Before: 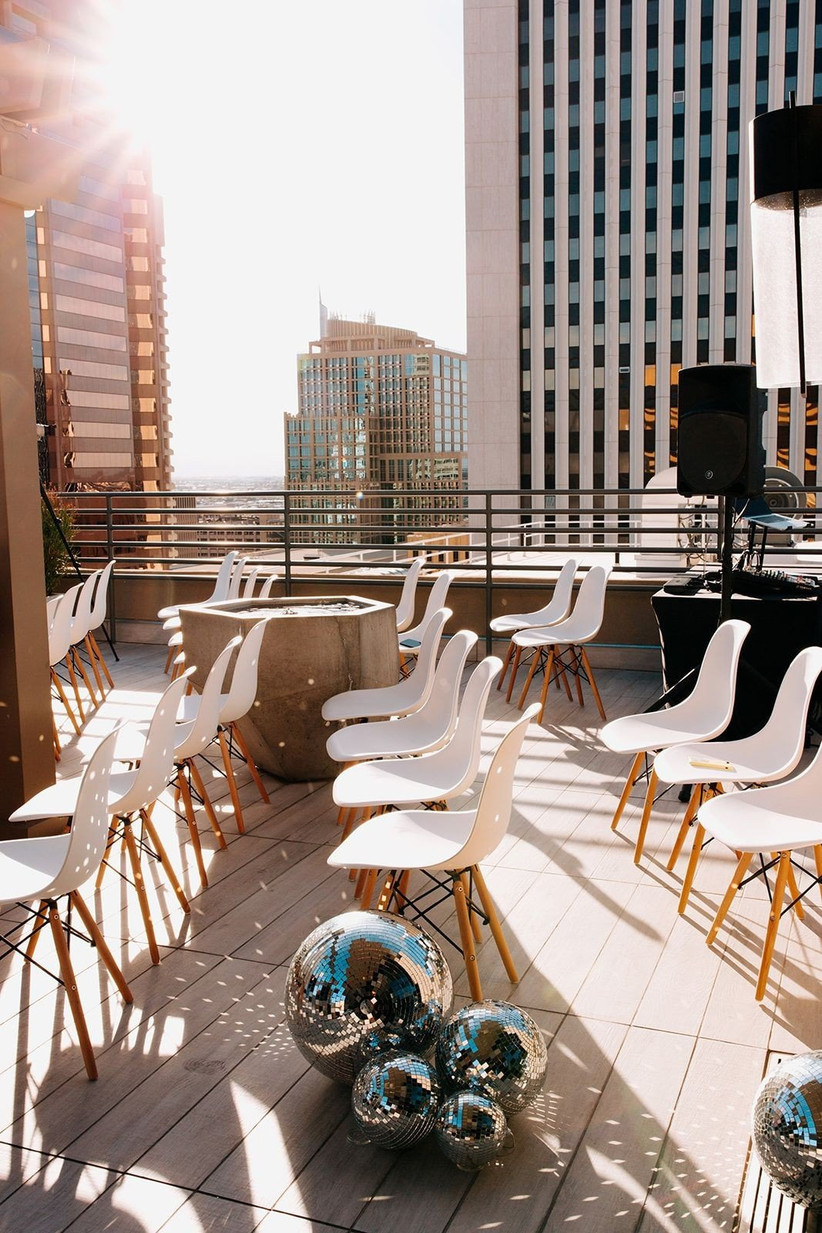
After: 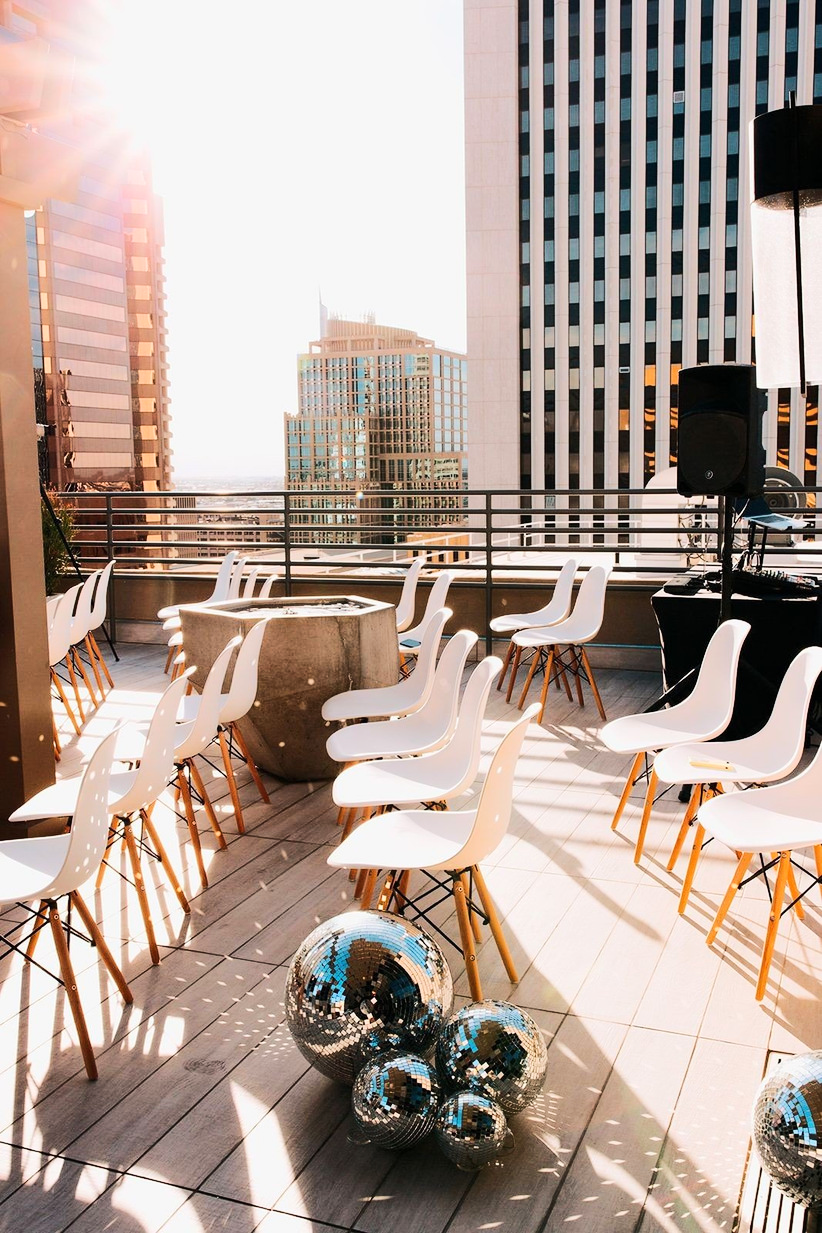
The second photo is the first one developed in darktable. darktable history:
rgb curve: curves: ch0 [(0, 0) (0.284, 0.292) (0.505, 0.644) (1, 1)], compensate middle gray true
